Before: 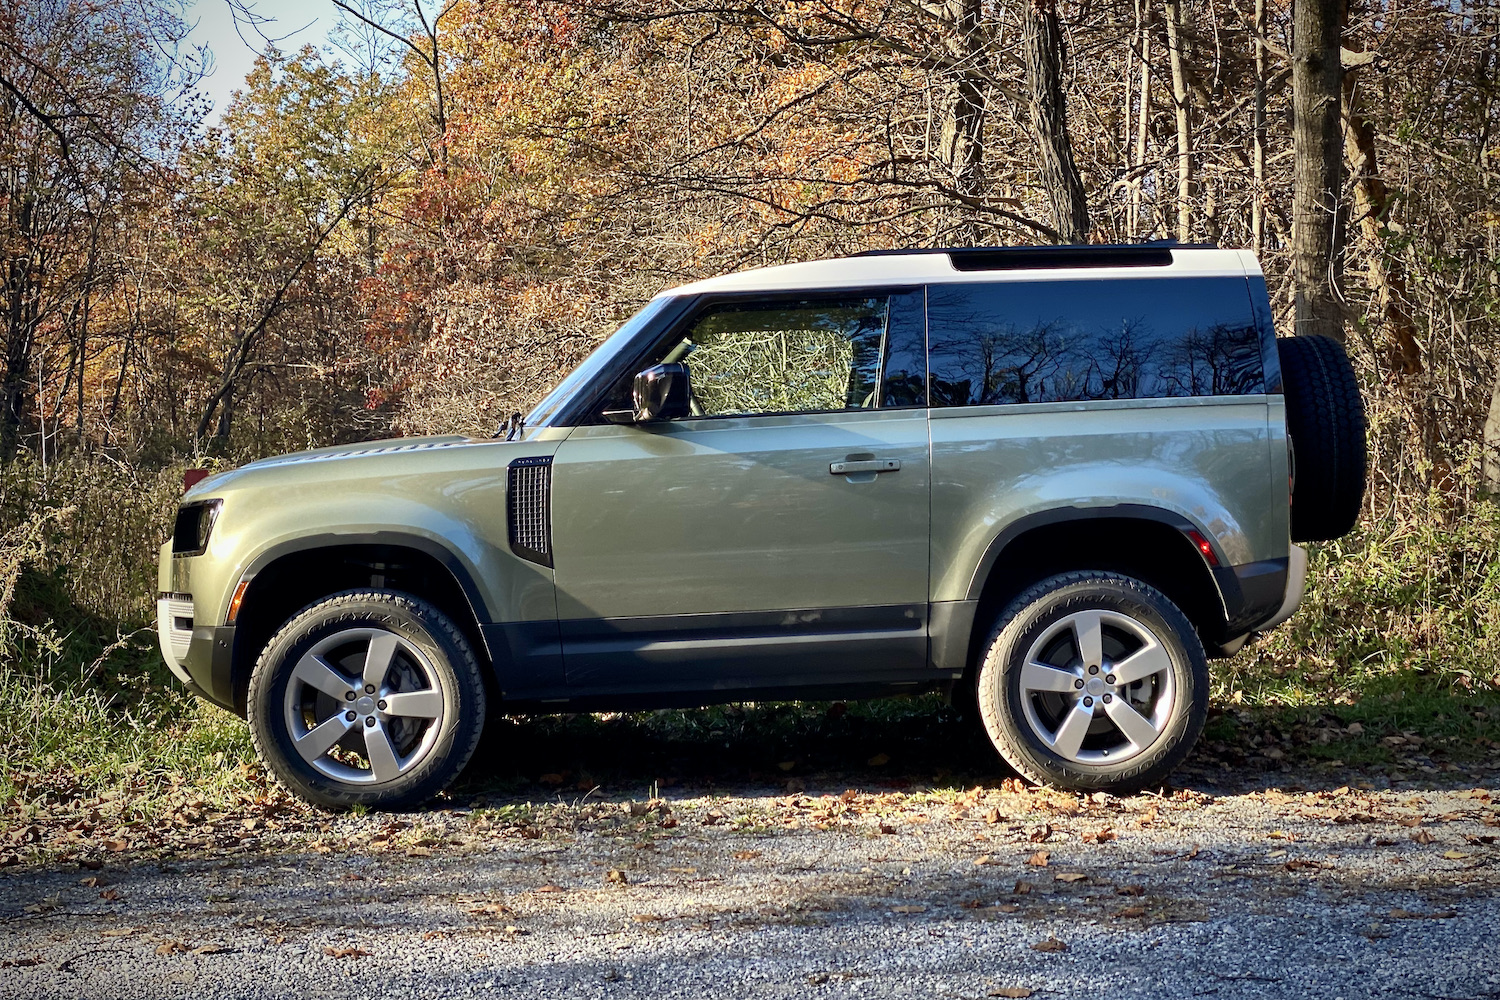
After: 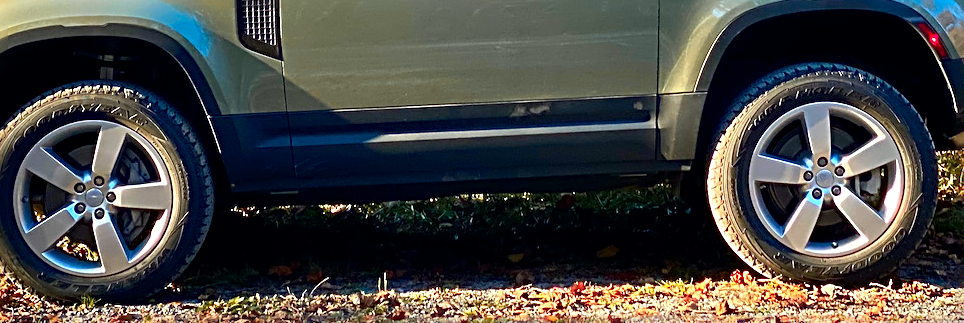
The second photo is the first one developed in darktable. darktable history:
sharpen: radius 3.03, amount 0.769
crop: left 18.076%, top 50.815%, right 17.605%, bottom 16.83%
contrast brightness saturation: saturation 0.509
color zones: curves: ch1 [(0.263, 0.53) (0.376, 0.287) (0.487, 0.512) (0.748, 0.547) (1, 0.513)]; ch2 [(0.262, 0.45) (0.751, 0.477)]
